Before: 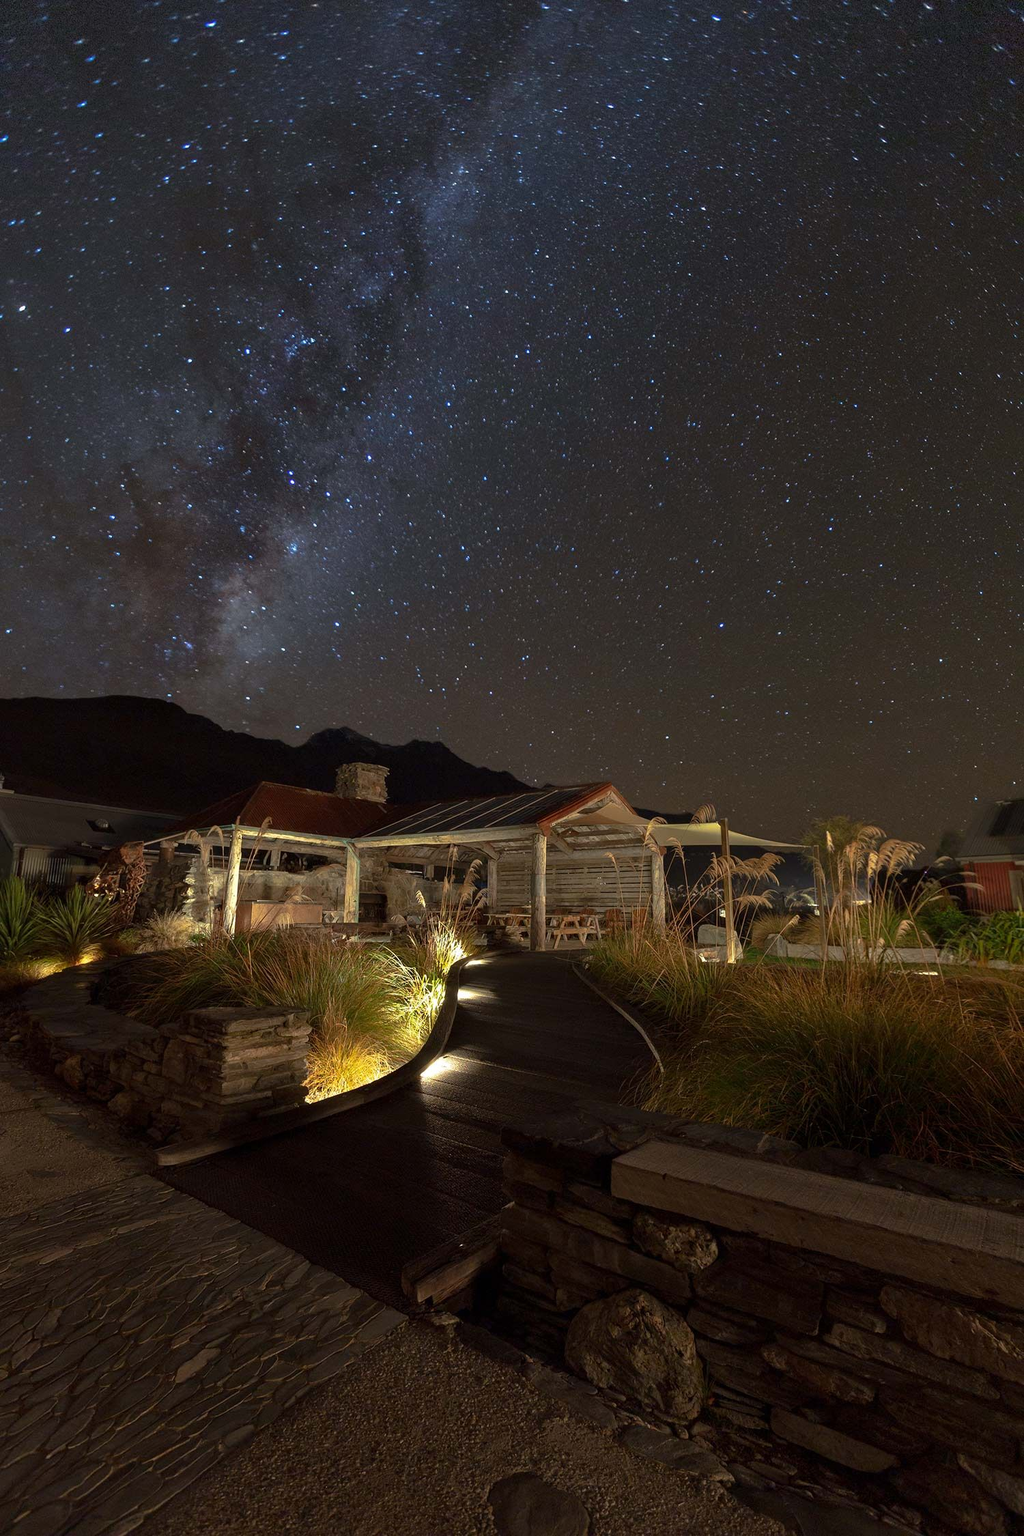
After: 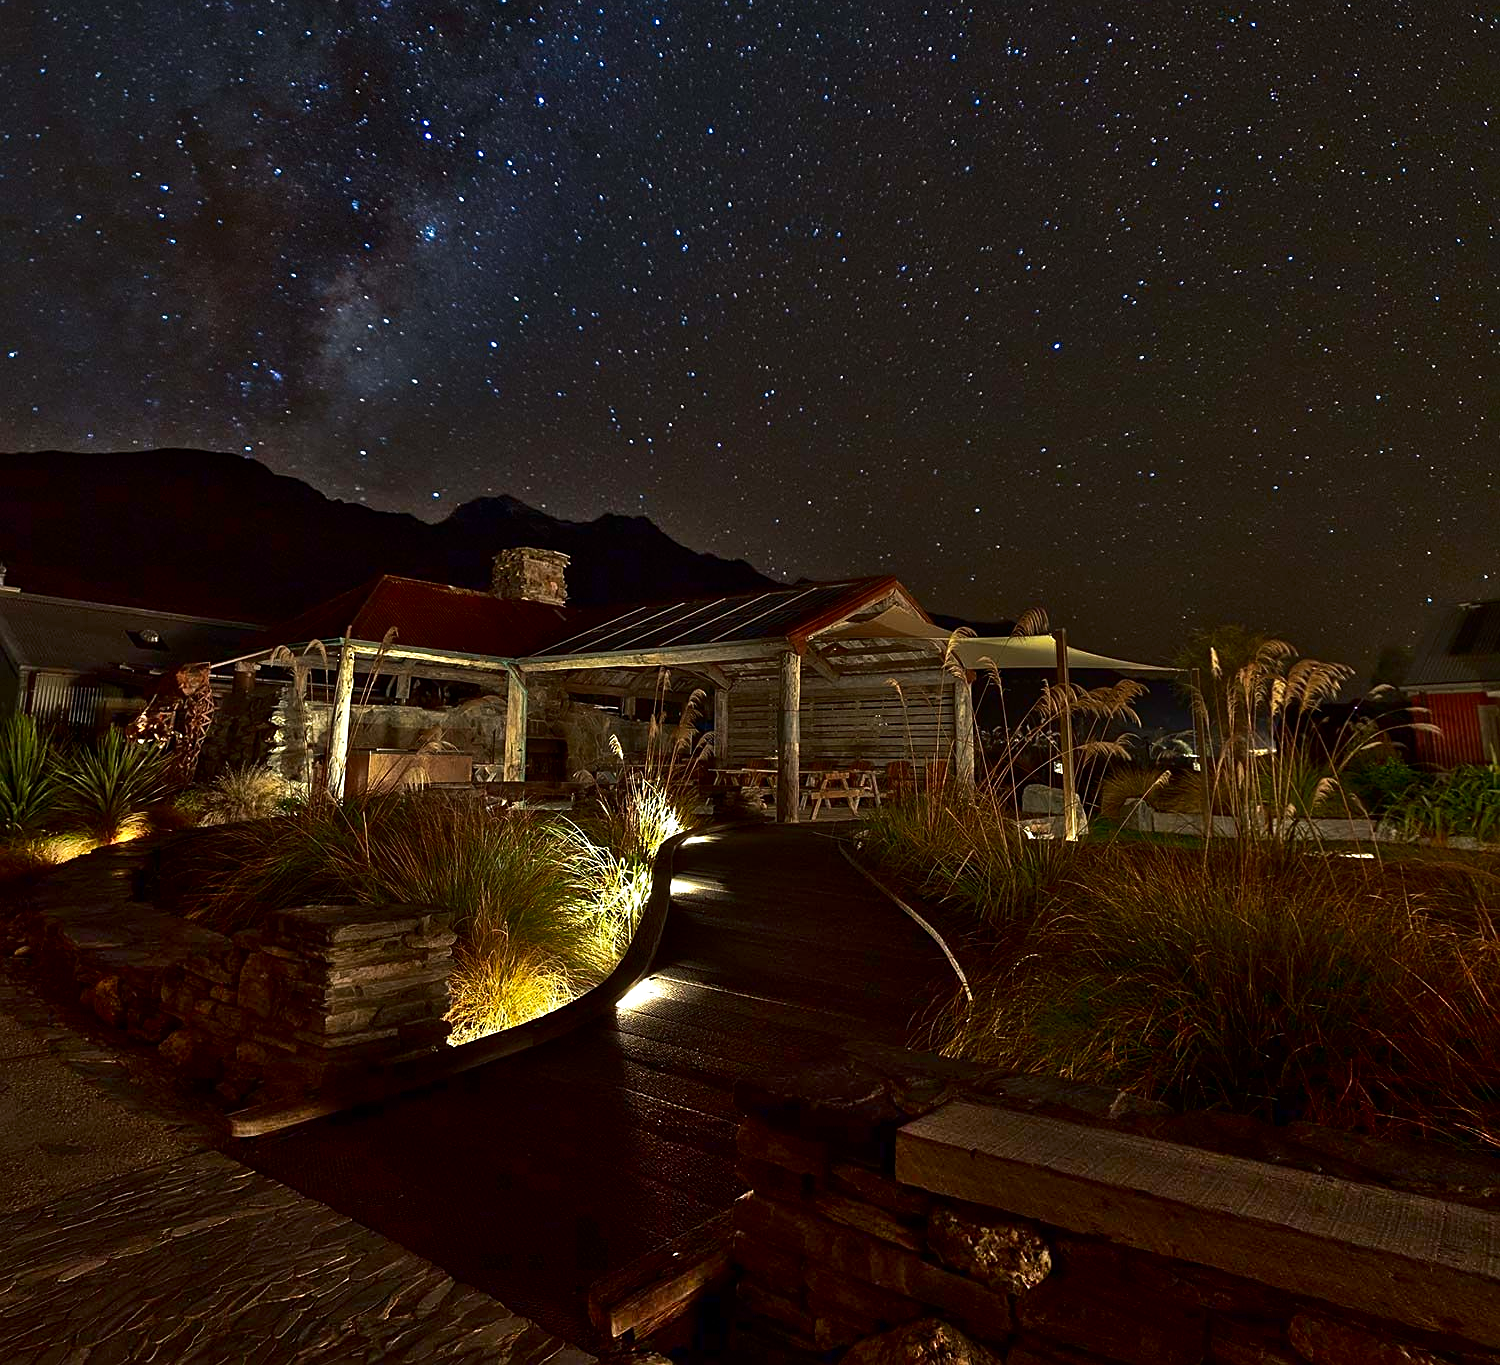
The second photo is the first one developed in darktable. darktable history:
contrast brightness saturation: contrast 0.1, brightness -0.26, saturation 0.14
shadows and highlights: radius 44.78, white point adjustment 6.64, compress 79.65%, highlights color adjustment 78.42%, soften with gaussian
sharpen: radius 1.967
highlight reconstruction: method clip highlights, clipping threshold 0
crop and rotate: top 25.357%, bottom 13.942%
